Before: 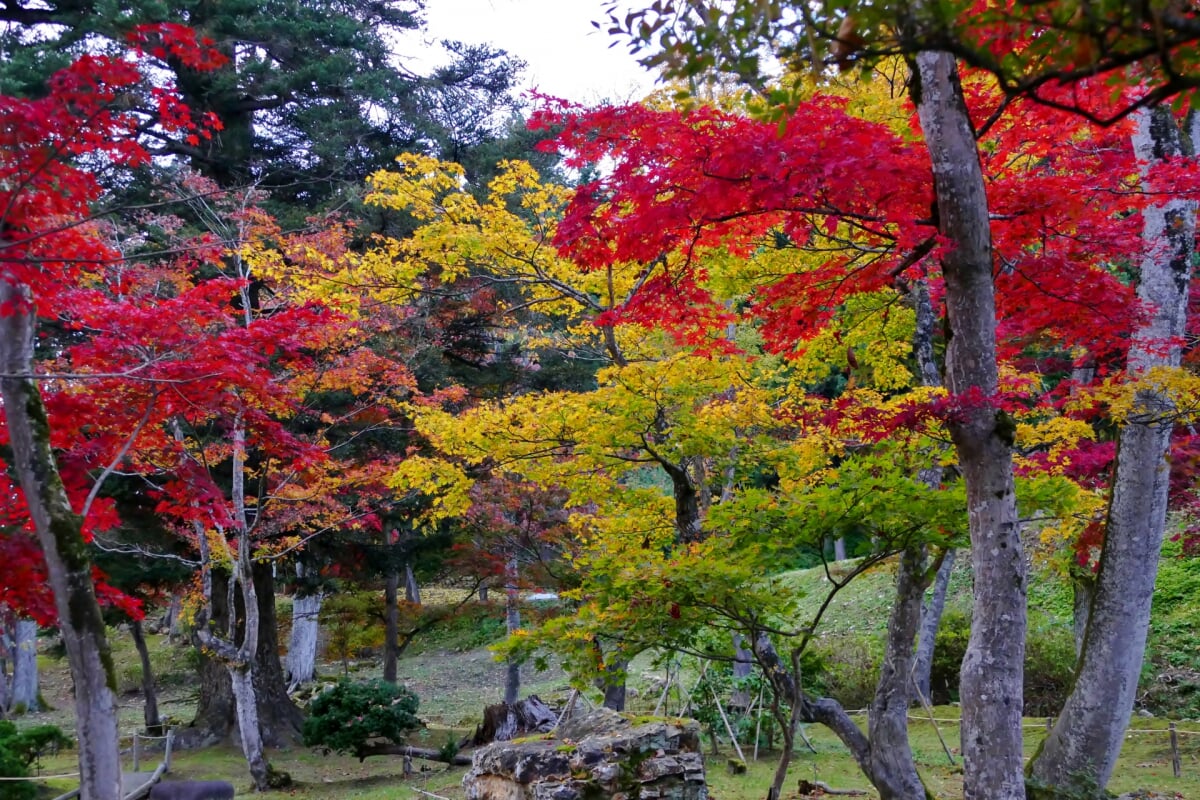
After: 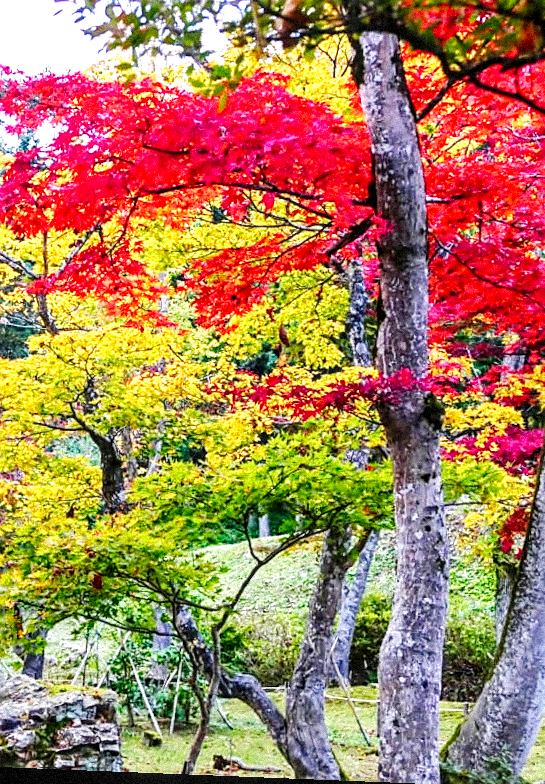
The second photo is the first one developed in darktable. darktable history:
exposure: exposure 1 EV, compensate highlight preservation false
local contrast: highlights 61%, detail 143%, midtone range 0.428
crop: left 47.628%, top 6.643%, right 7.874%
sharpen: on, module defaults
grain: strength 35%, mid-tones bias 0%
rotate and perspective: rotation 2.27°, automatic cropping off
base curve: curves: ch0 [(0, 0) (0.032, 0.025) (0.121, 0.166) (0.206, 0.329) (0.605, 0.79) (1, 1)], preserve colors none
